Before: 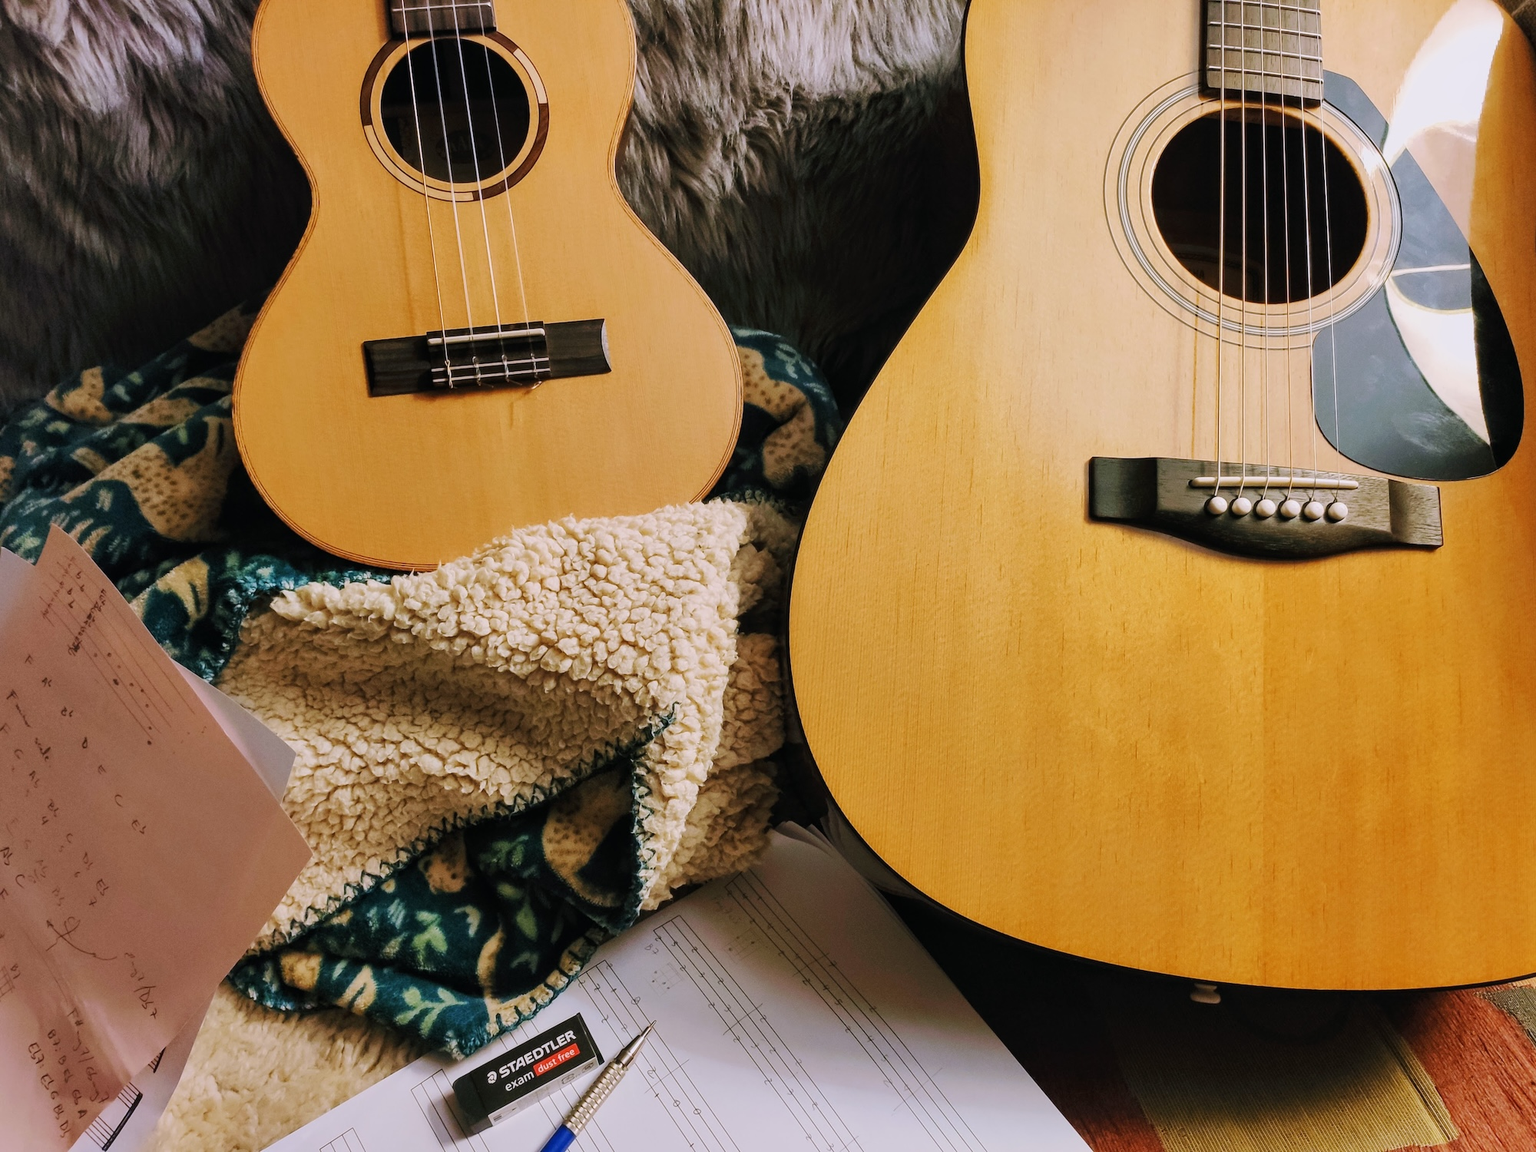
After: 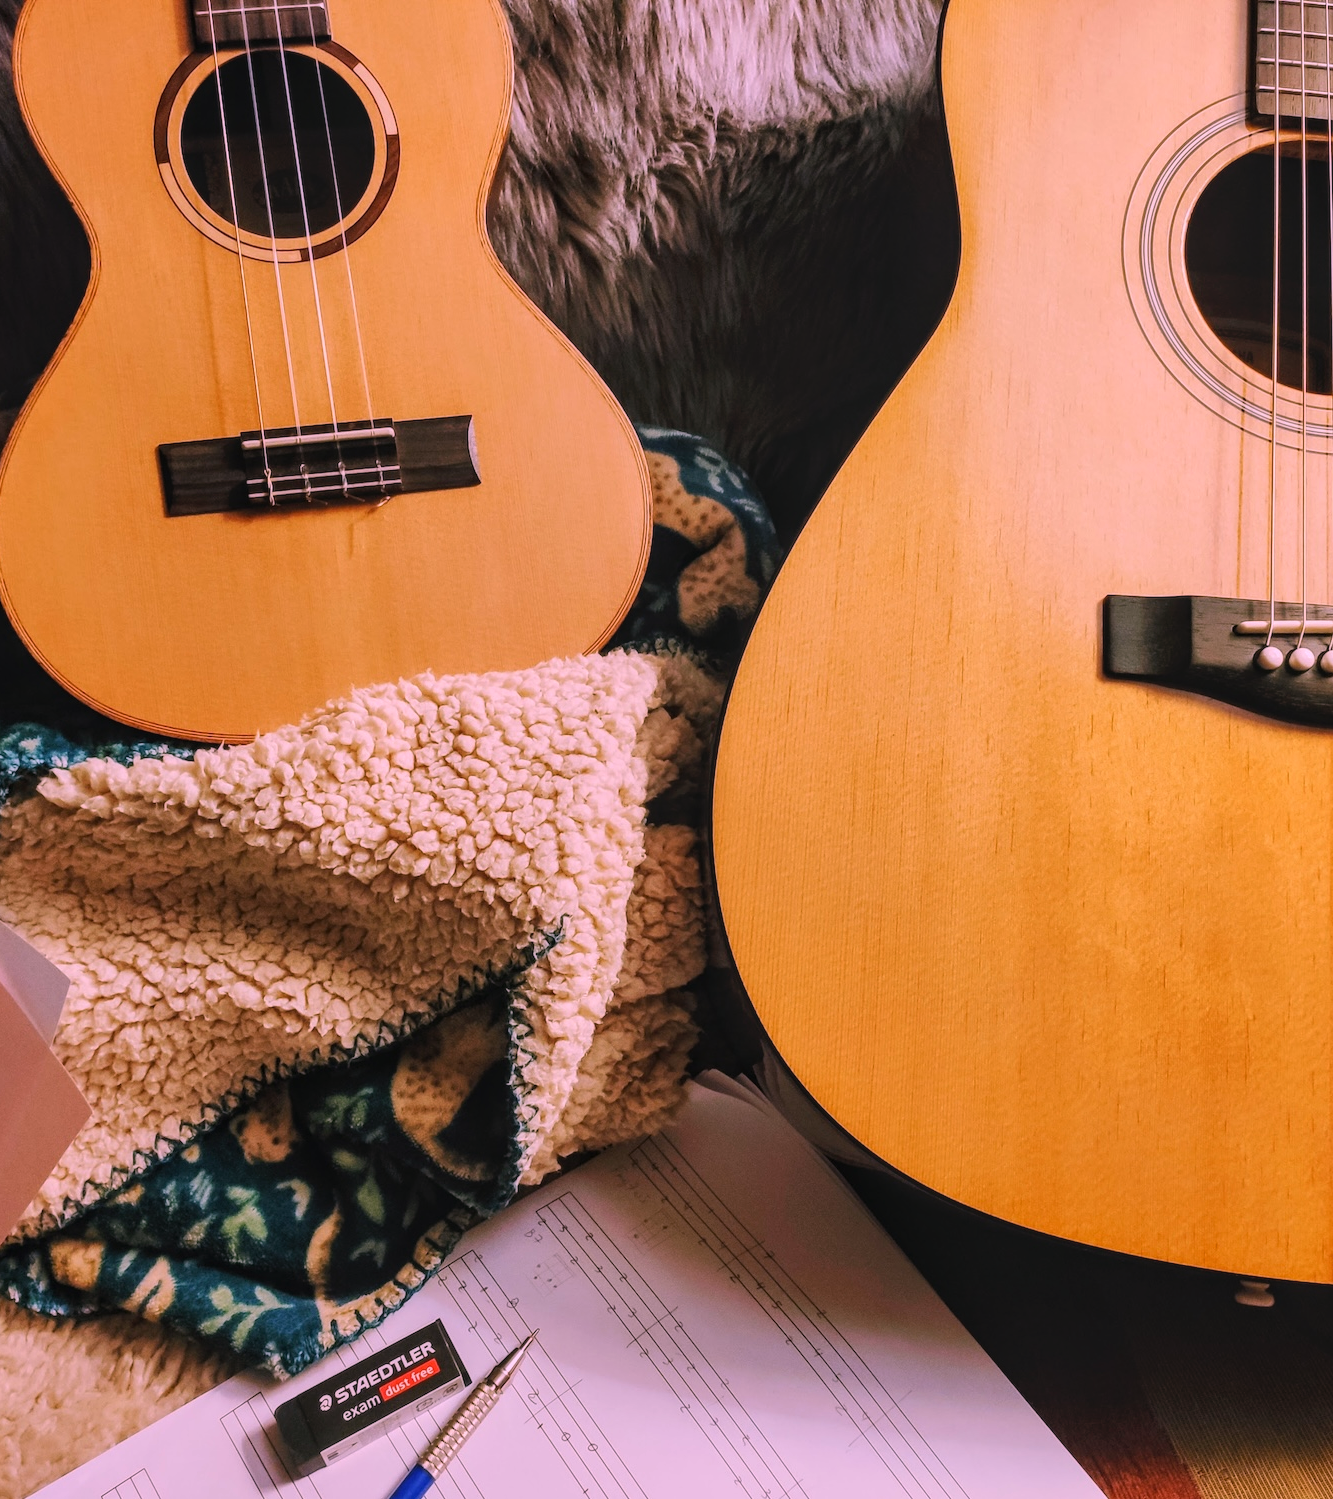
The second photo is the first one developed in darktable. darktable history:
local contrast: detail 110%
exposure: exposure -0.072 EV, compensate highlight preservation false
crop and rotate: left 15.754%, right 17.579%
white balance: red 1.188, blue 1.11
